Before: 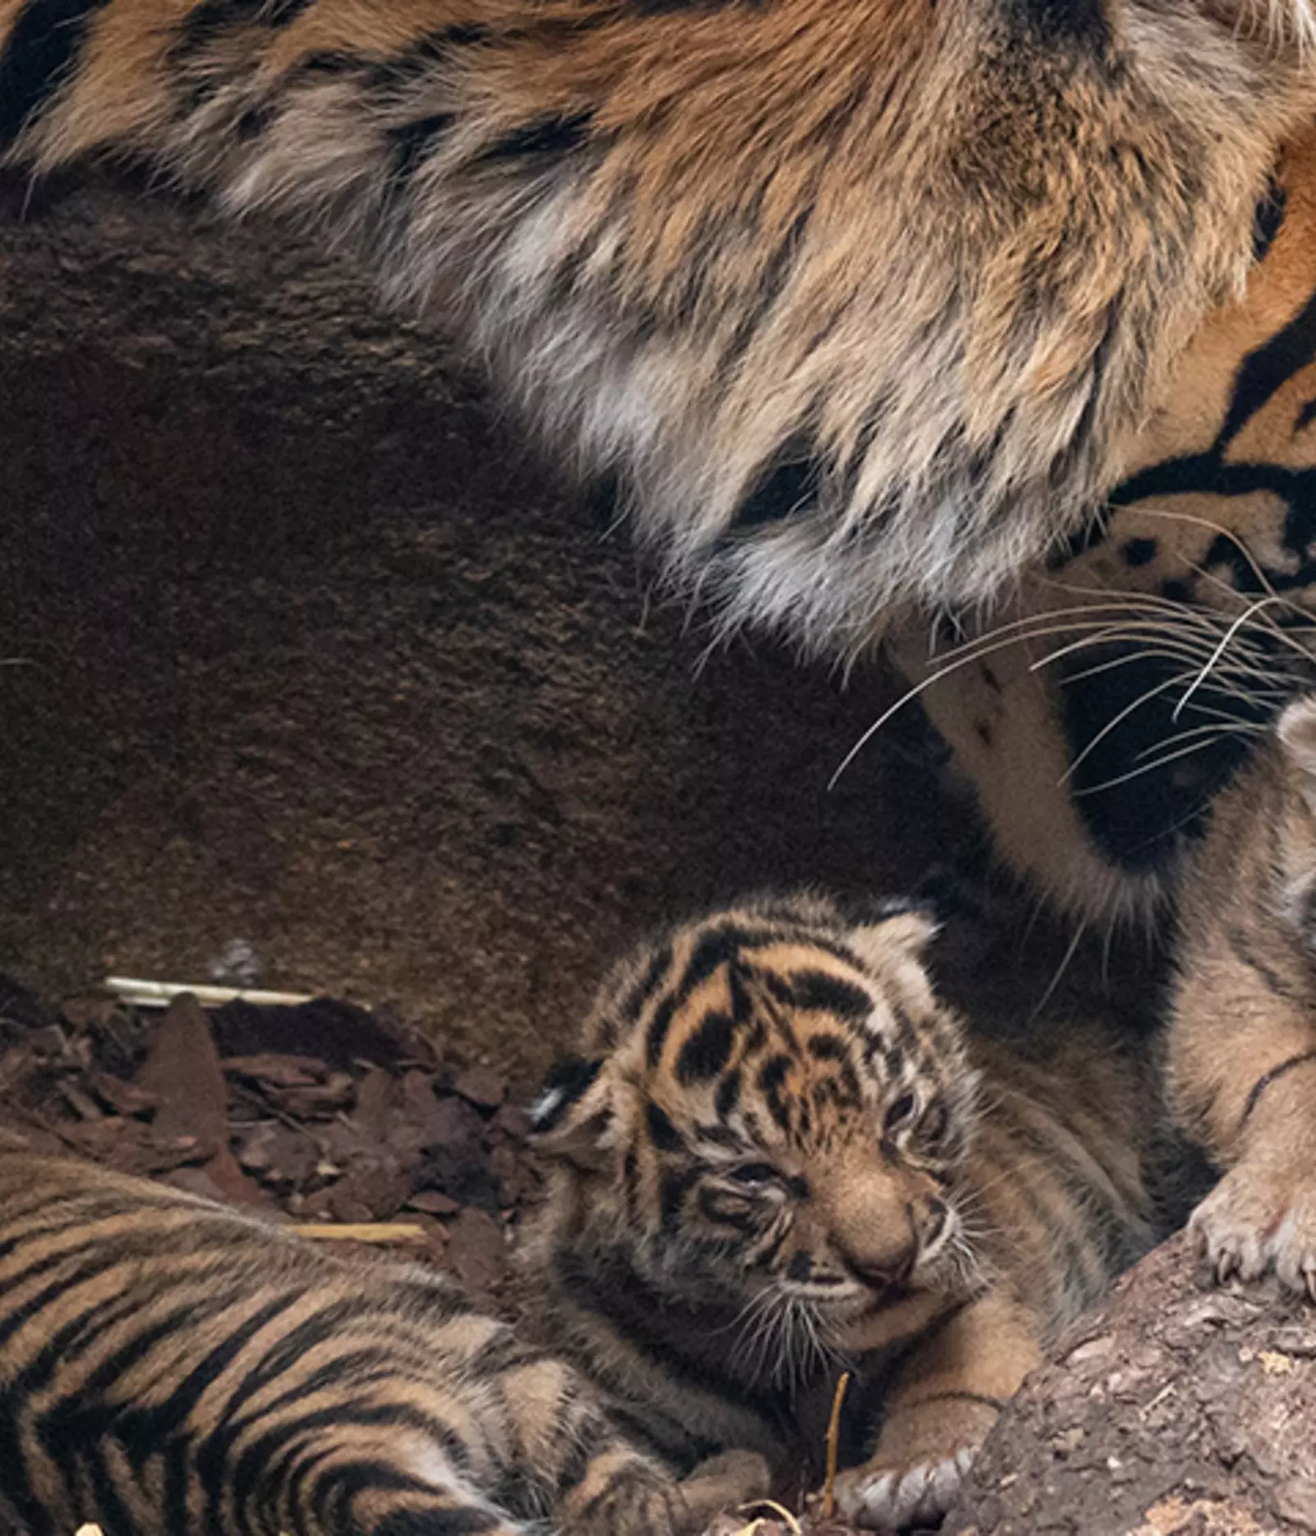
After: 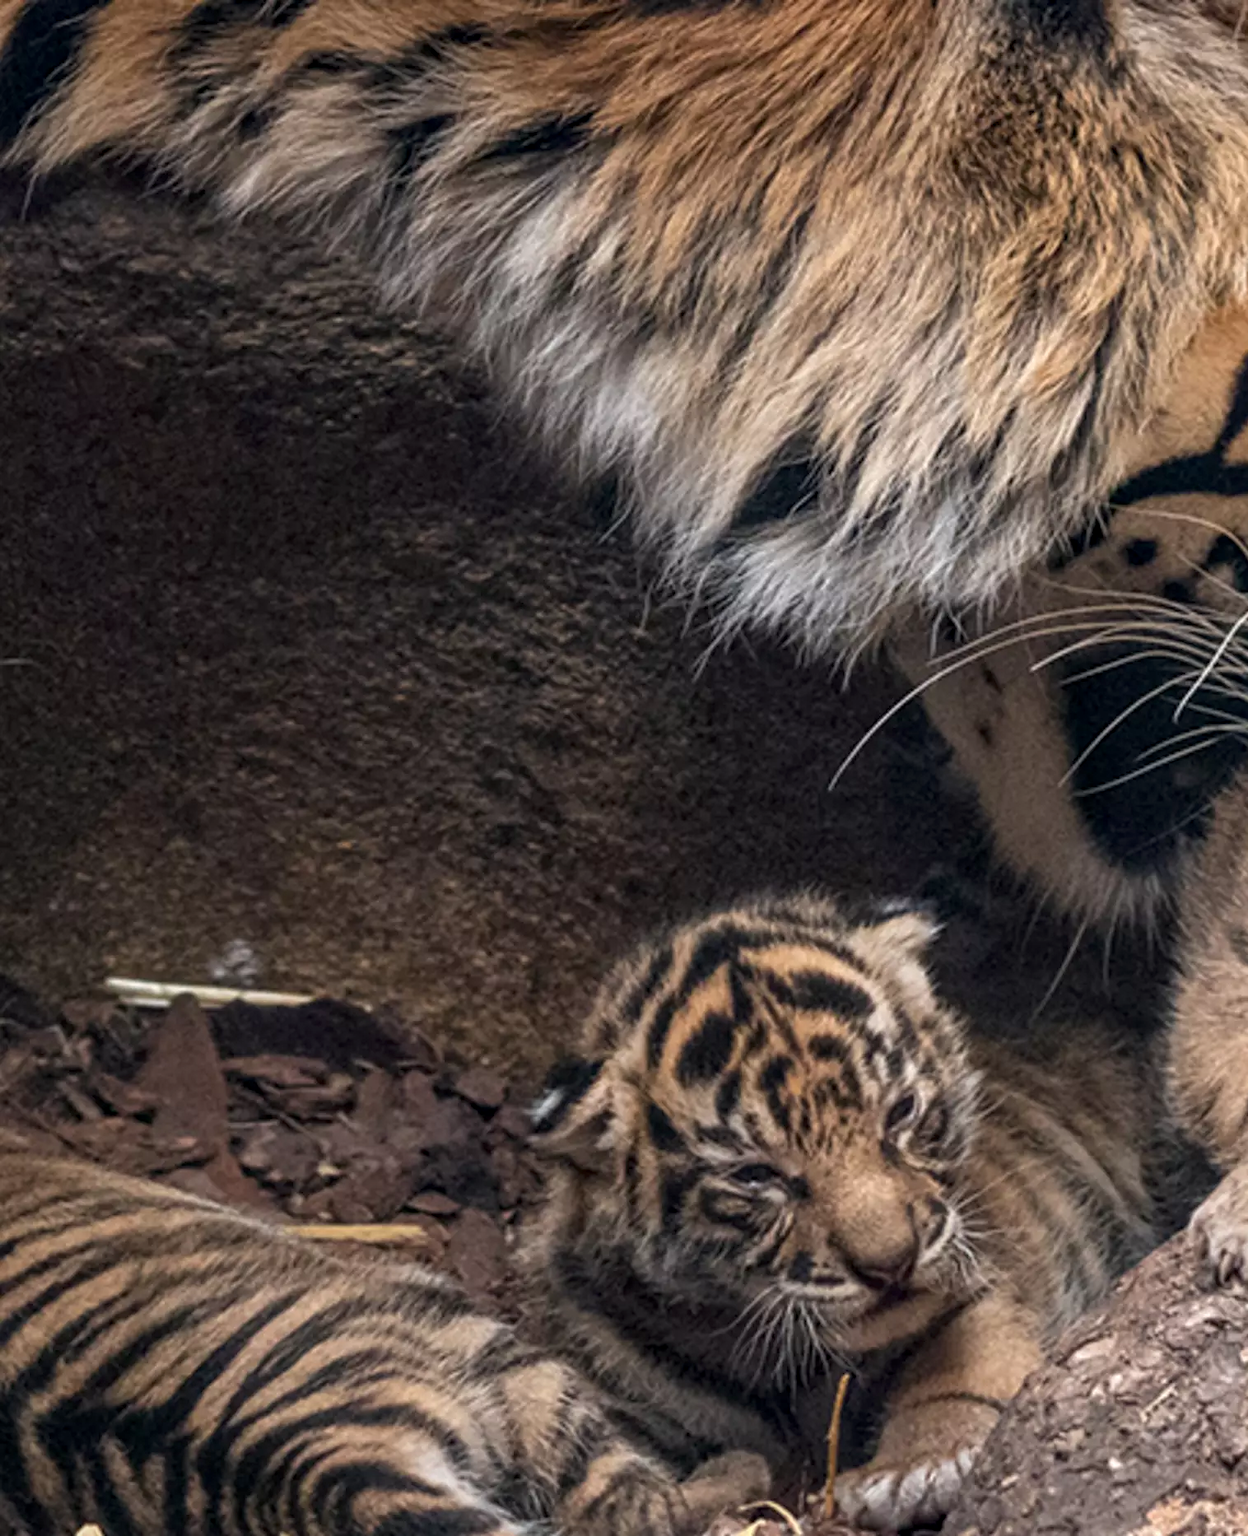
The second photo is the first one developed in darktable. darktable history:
local contrast: on, module defaults
crop and rotate: right 5.167%
